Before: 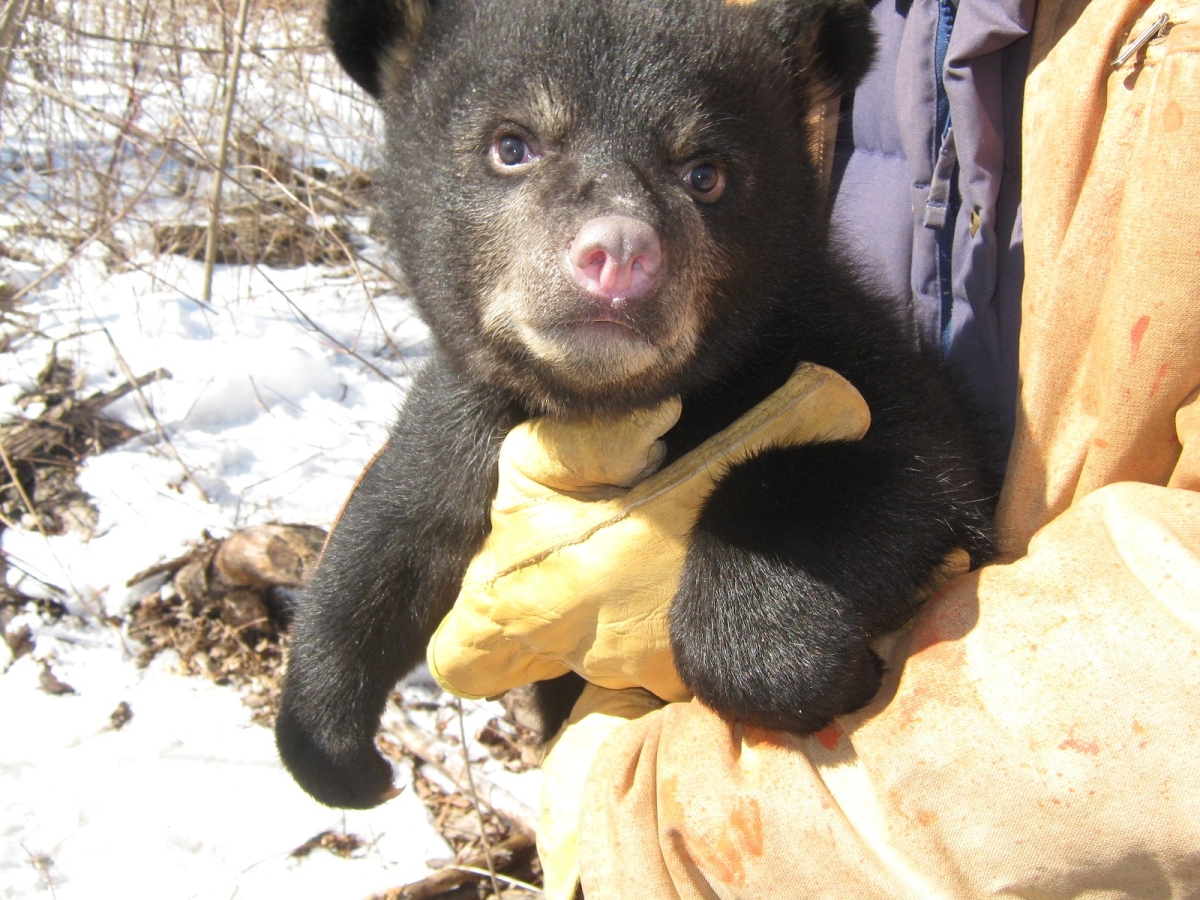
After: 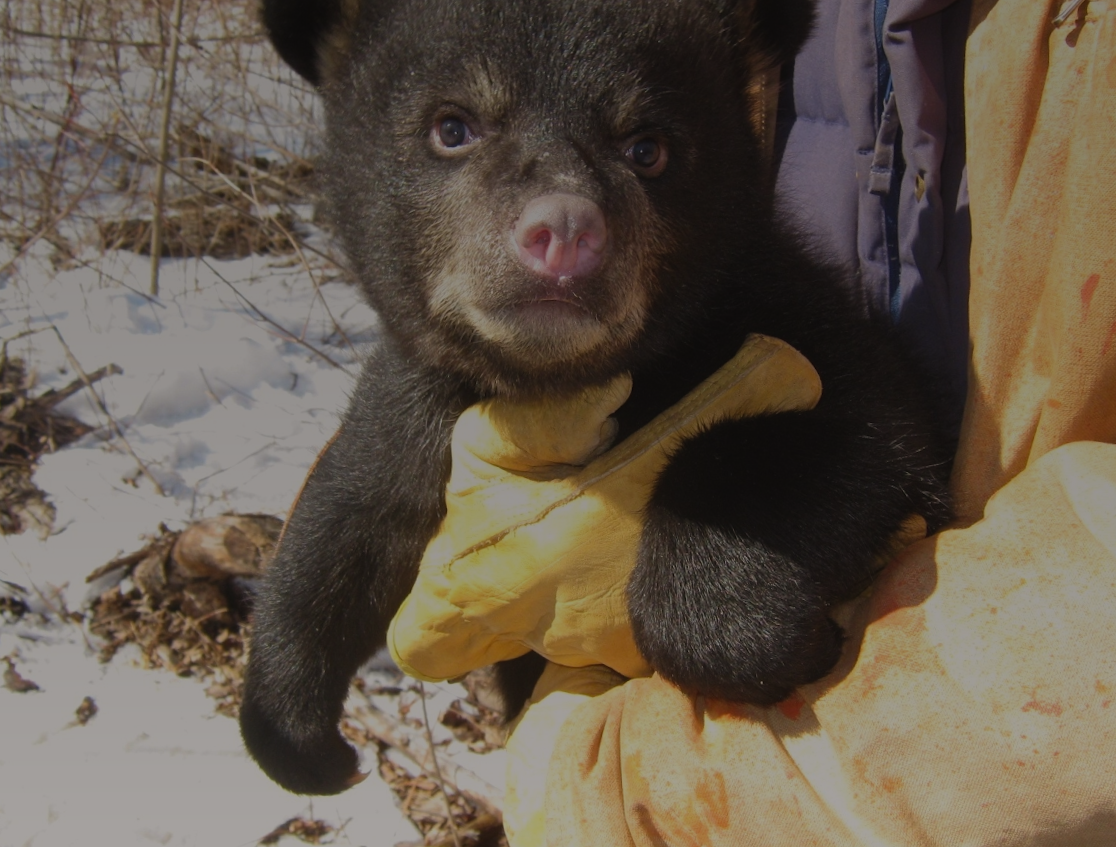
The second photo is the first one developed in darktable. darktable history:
color balance rgb: shadows lift › chroma 2%, shadows lift › hue 50°, power › hue 60°, highlights gain › chroma 1%, highlights gain › hue 60°, global offset › luminance 0.25%, global vibrance 30%
exposure: exposure -1.468 EV, compensate highlight preservation false
graduated density: rotation -0.352°, offset 57.64
rotate and perspective: rotation -2.12°, lens shift (vertical) 0.009, lens shift (horizontal) -0.008, automatic cropping original format, crop left 0.036, crop right 0.964, crop top 0.05, crop bottom 0.959
crop and rotate: left 1.774%, right 0.633%, bottom 1.28%
